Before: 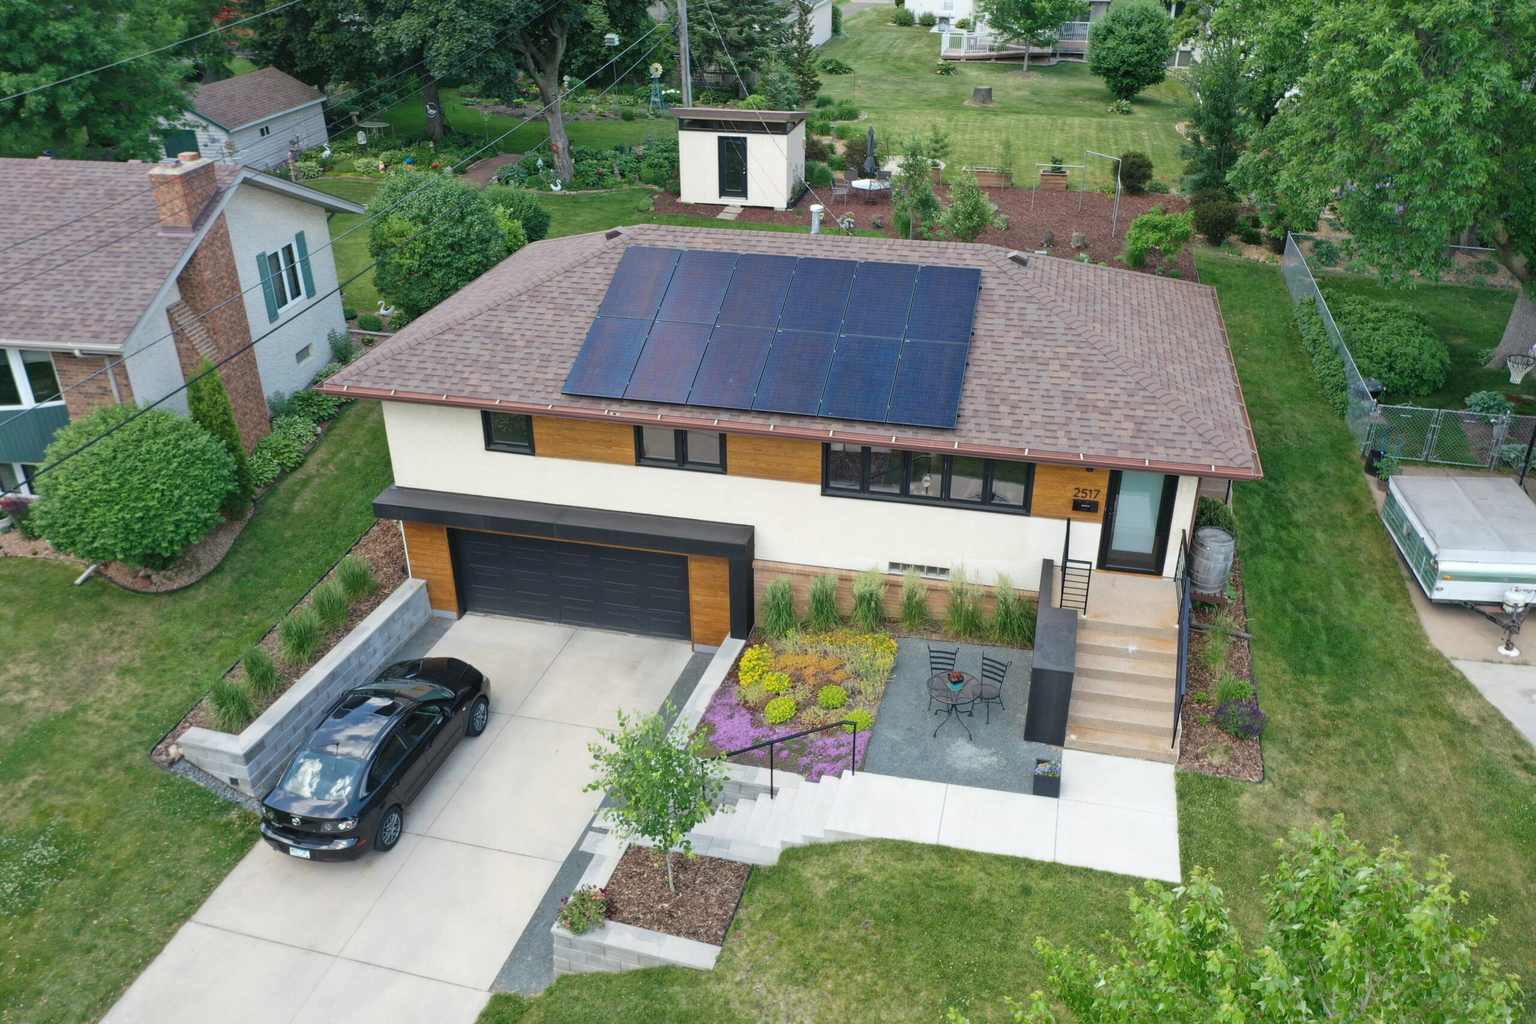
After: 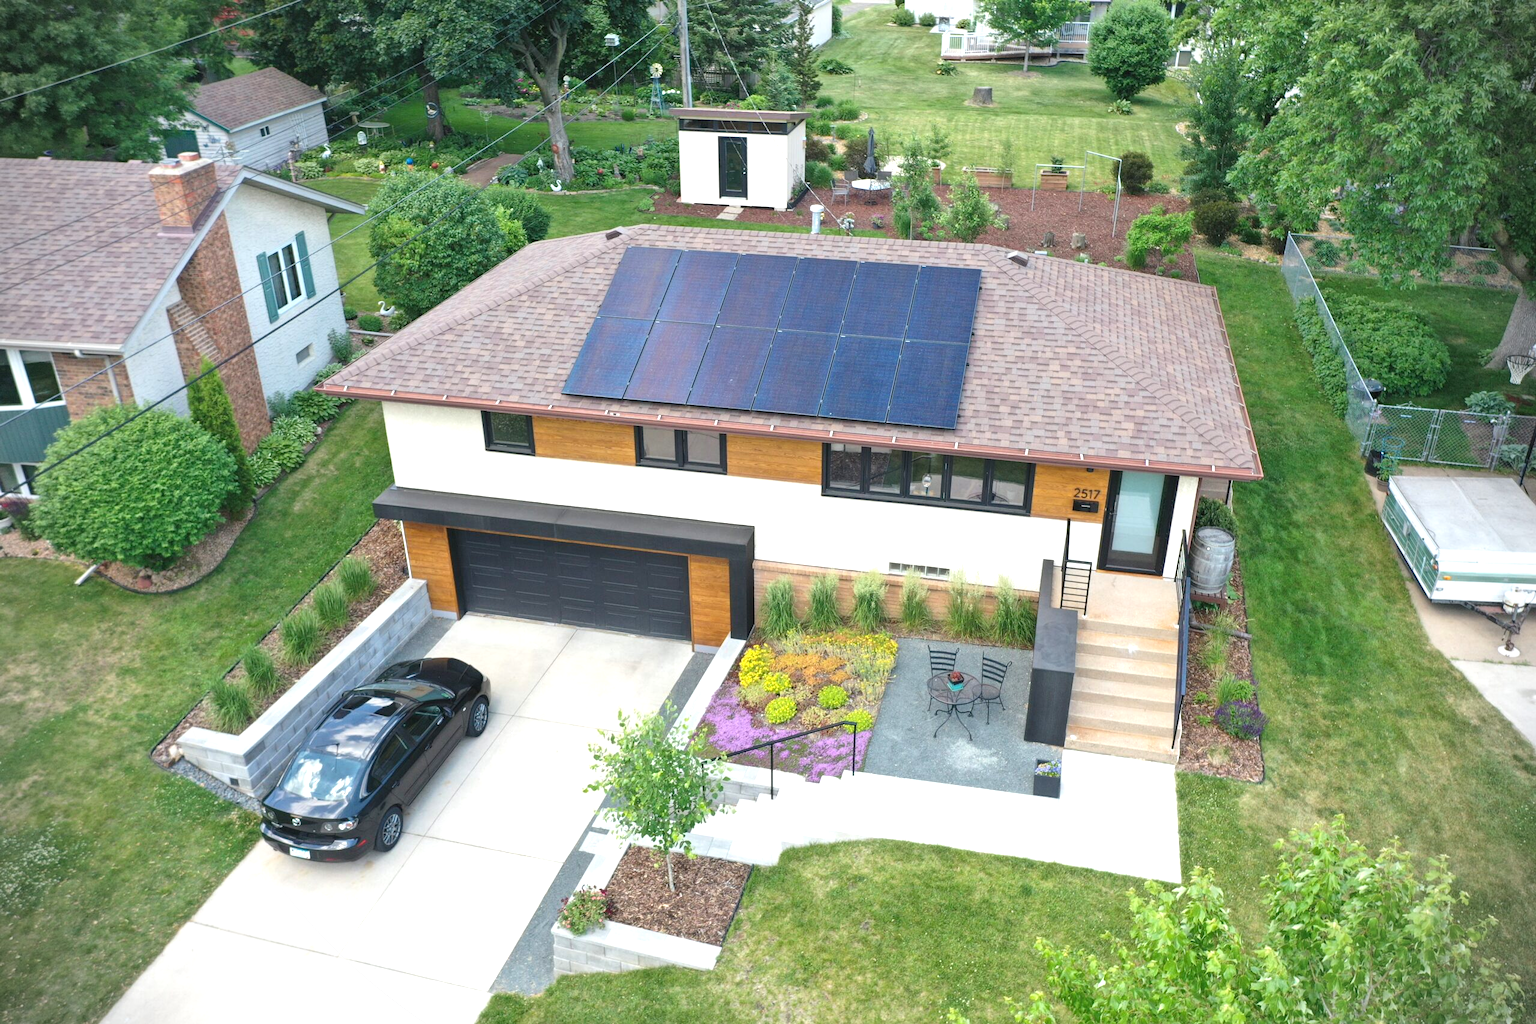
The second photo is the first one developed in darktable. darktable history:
vignetting: dithering 8-bit output, unbound false
exposure: exposure 0.759 EV, compensate highlight preservation false
